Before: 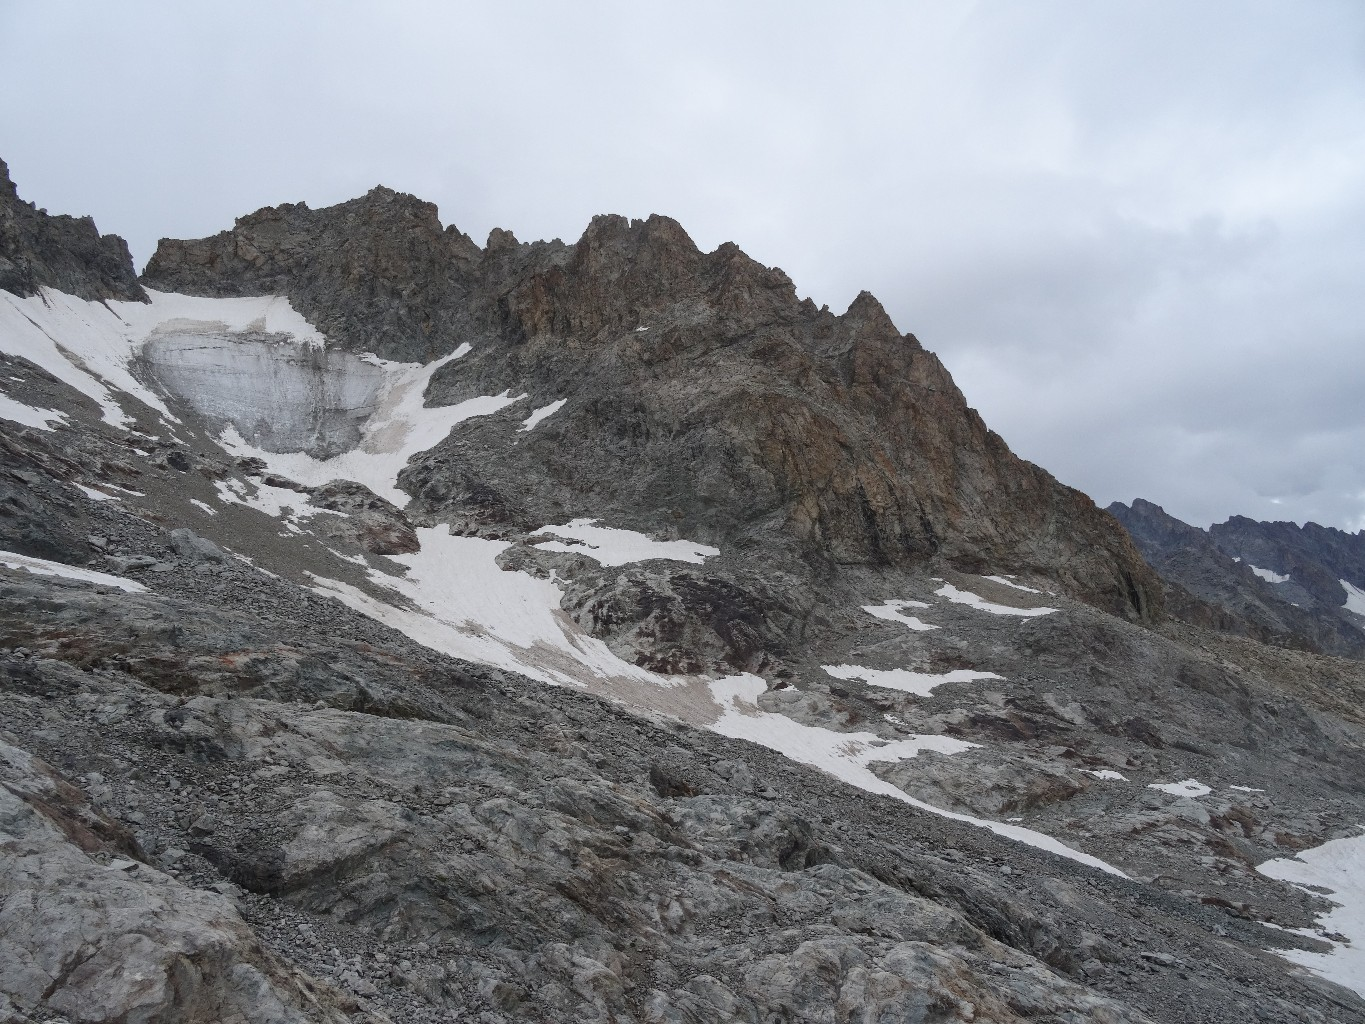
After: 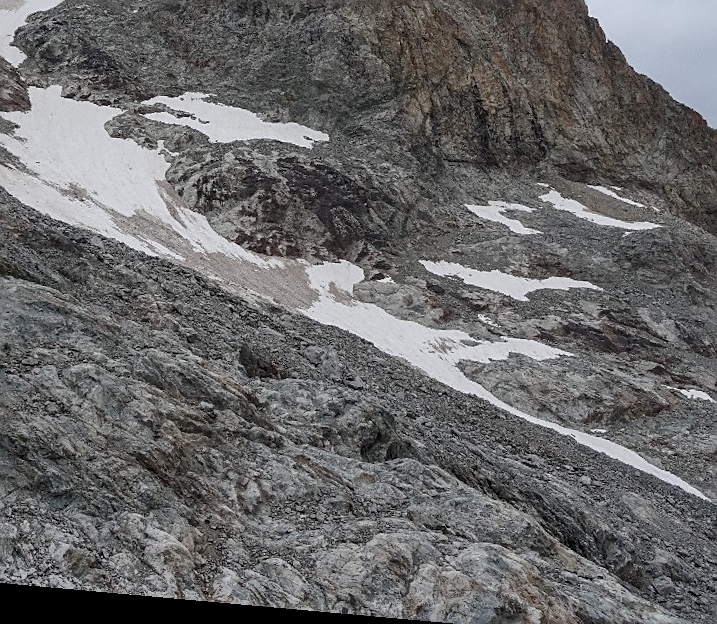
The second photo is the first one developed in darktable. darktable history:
crop: left 29.672%, top 41.786%, right 20.851%, bottom 3.487%
rotate and perspective: rotation 5.12°, automatic cropping off
sharpen: on, module defaults
shadows and highlights: low approximation 0.01, soften with gaussian
local contrast: on, module defaults
